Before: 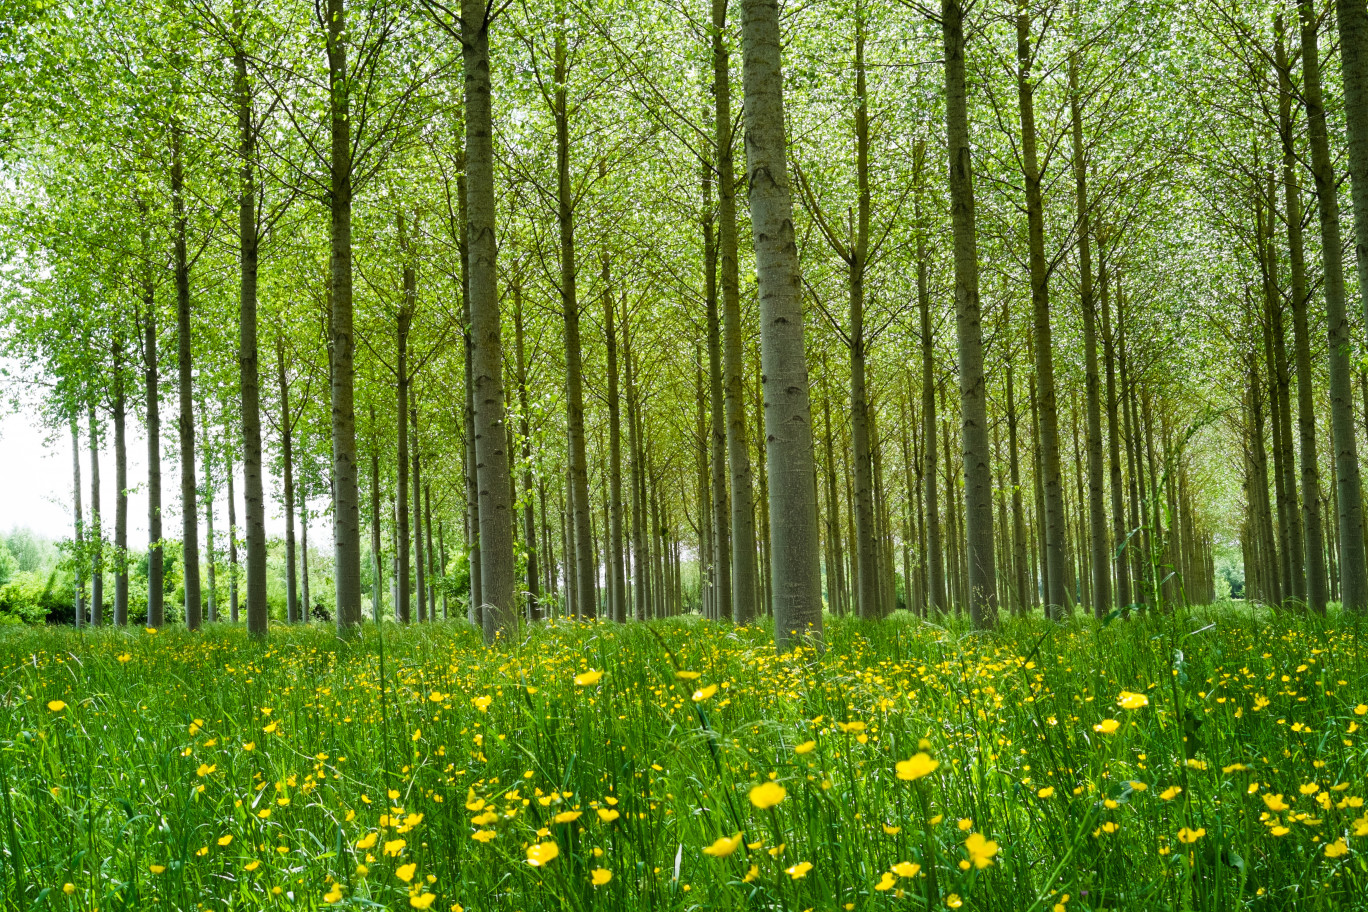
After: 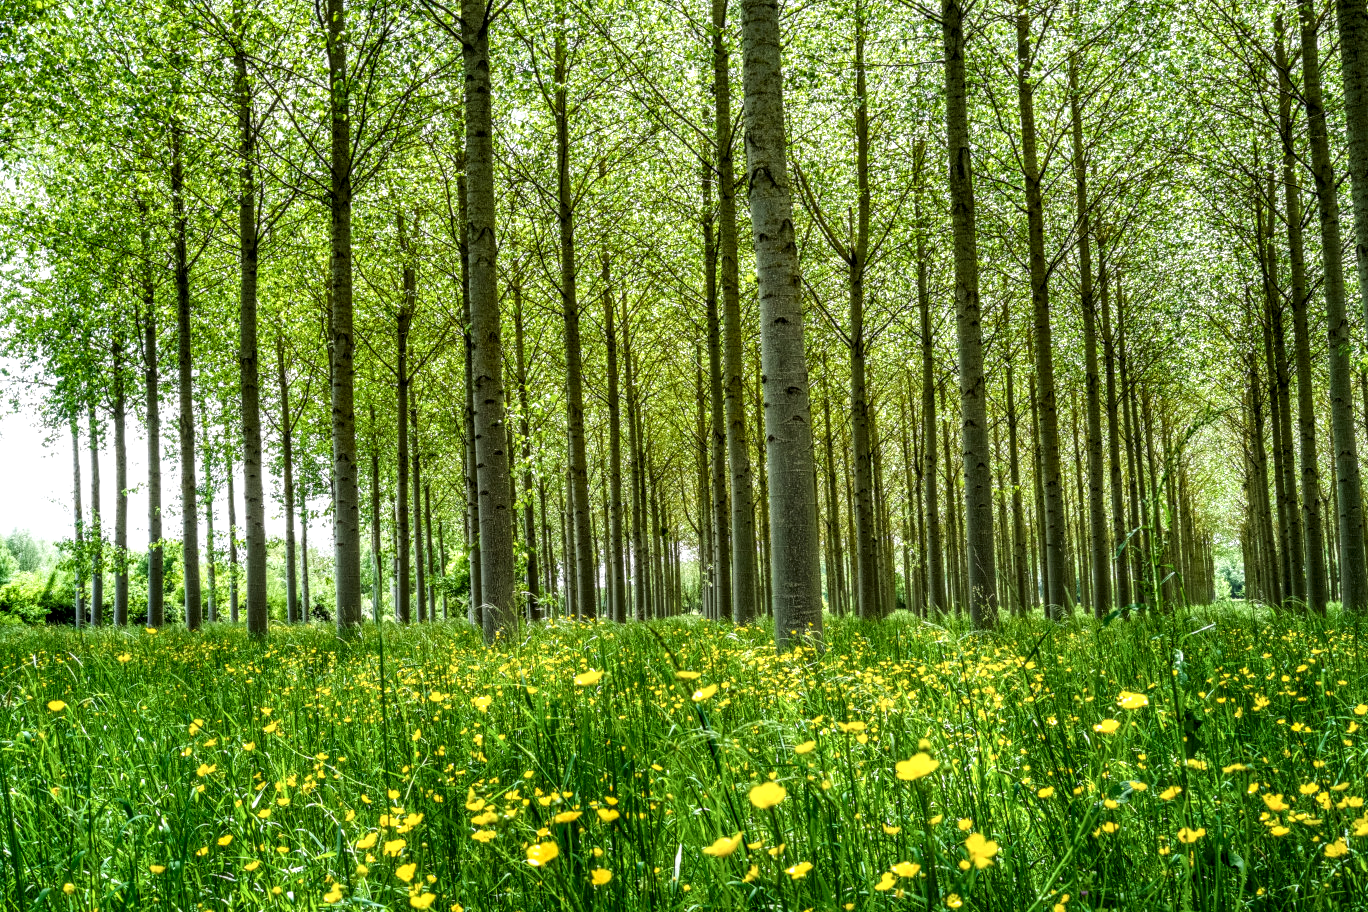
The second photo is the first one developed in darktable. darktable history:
color zones: curves: ch1 [(0, 0.513) (0.143, 0.524) (0.286, 0.511) (0.429, 0.506) (0.571, 0.503) (0.714, 0.503) (0.857, 0.508) (1, 0.513)]
local contrast: highlights 0%, shadows 0%, detail 182%
